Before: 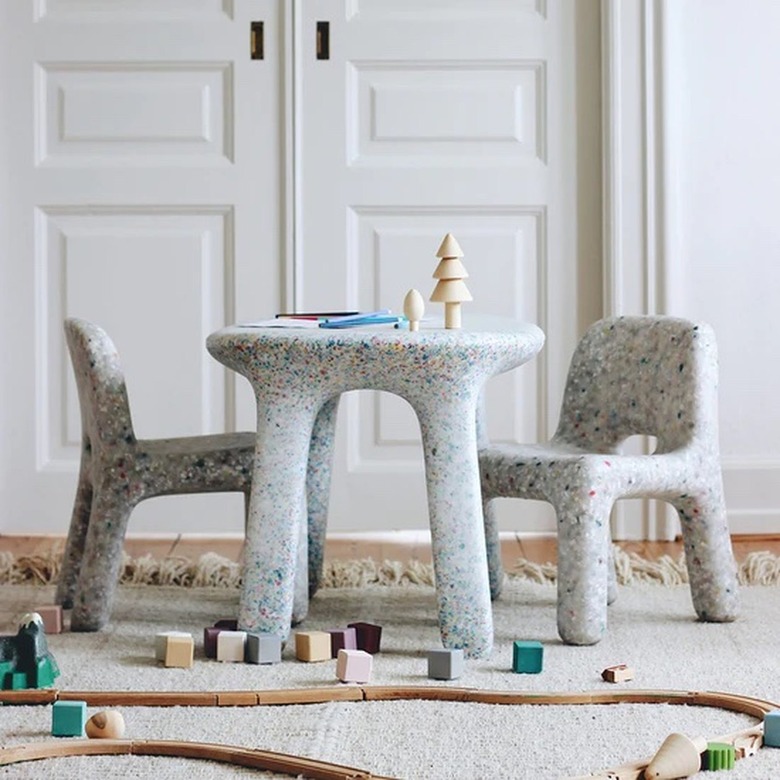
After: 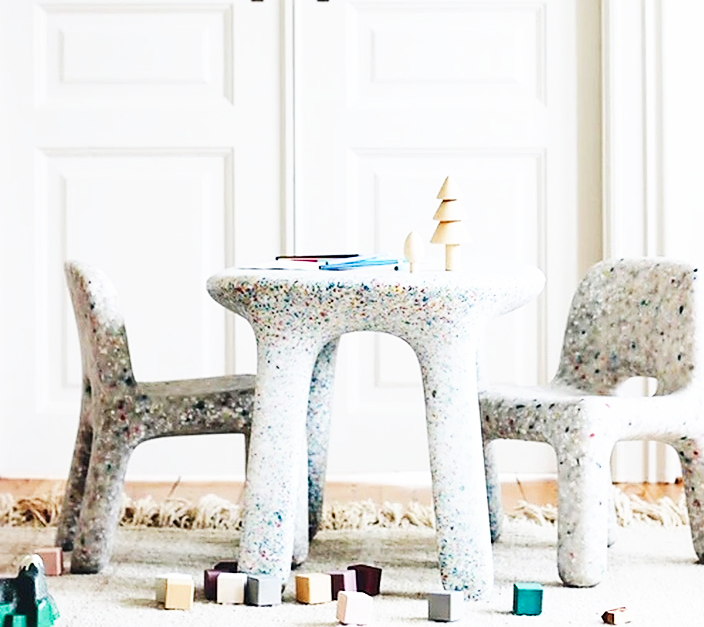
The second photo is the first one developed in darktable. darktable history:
crop: top 7.496%, right 9.682%, bottom 12.024%
sharpen: radius 1.811, amount 0.416, threshold 1.401
base curve: curves: ch0 [(0, 0) (0.007, 0.004) (0.027, 0.03) (0.046, 0.07) (0.207, 0.54) (0.442, 0.872) (0.673, 0.972) (1, 1)], preserve colors none
